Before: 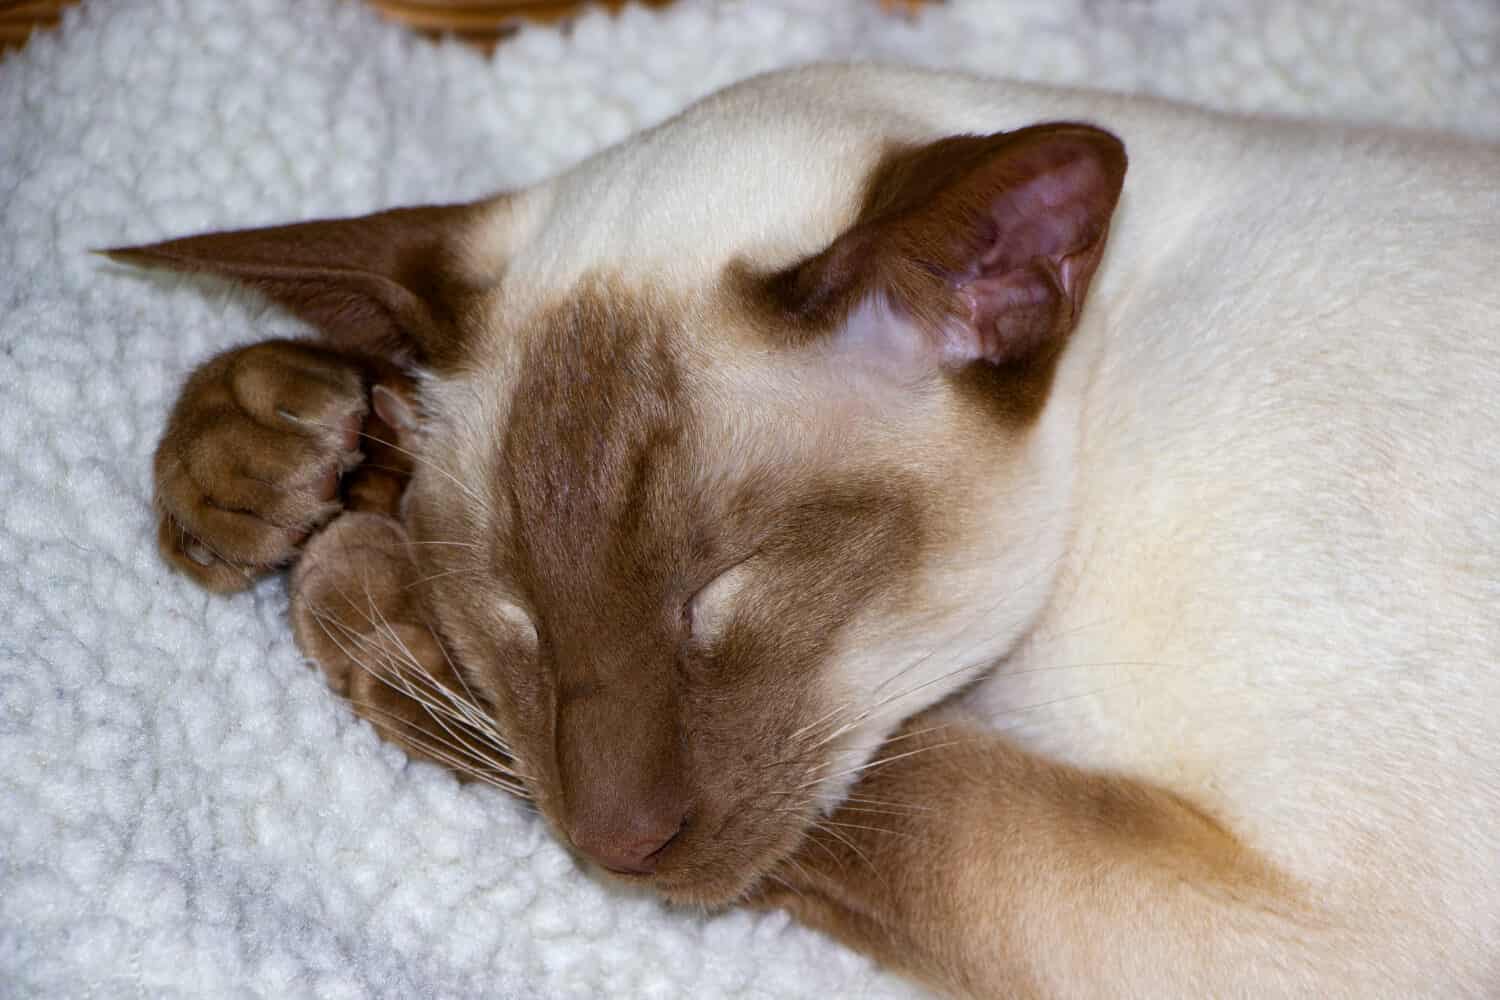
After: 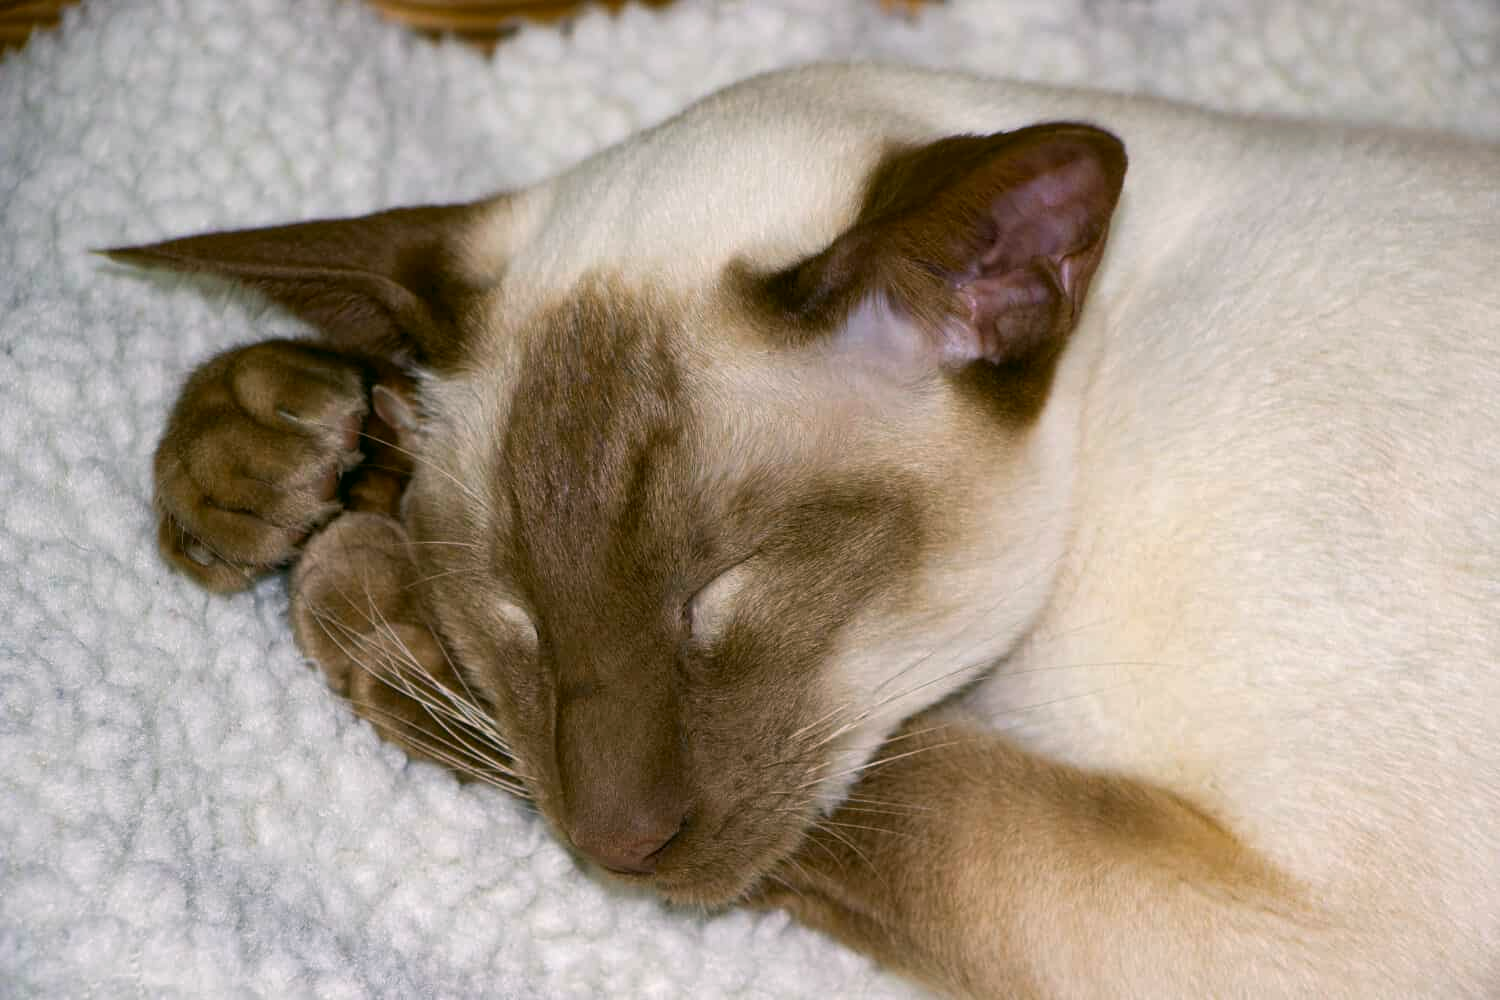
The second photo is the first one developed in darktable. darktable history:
color correction: highlights a* 4.19, highlights b* 4.93, shadows a* -8, shadows b* 4.66
